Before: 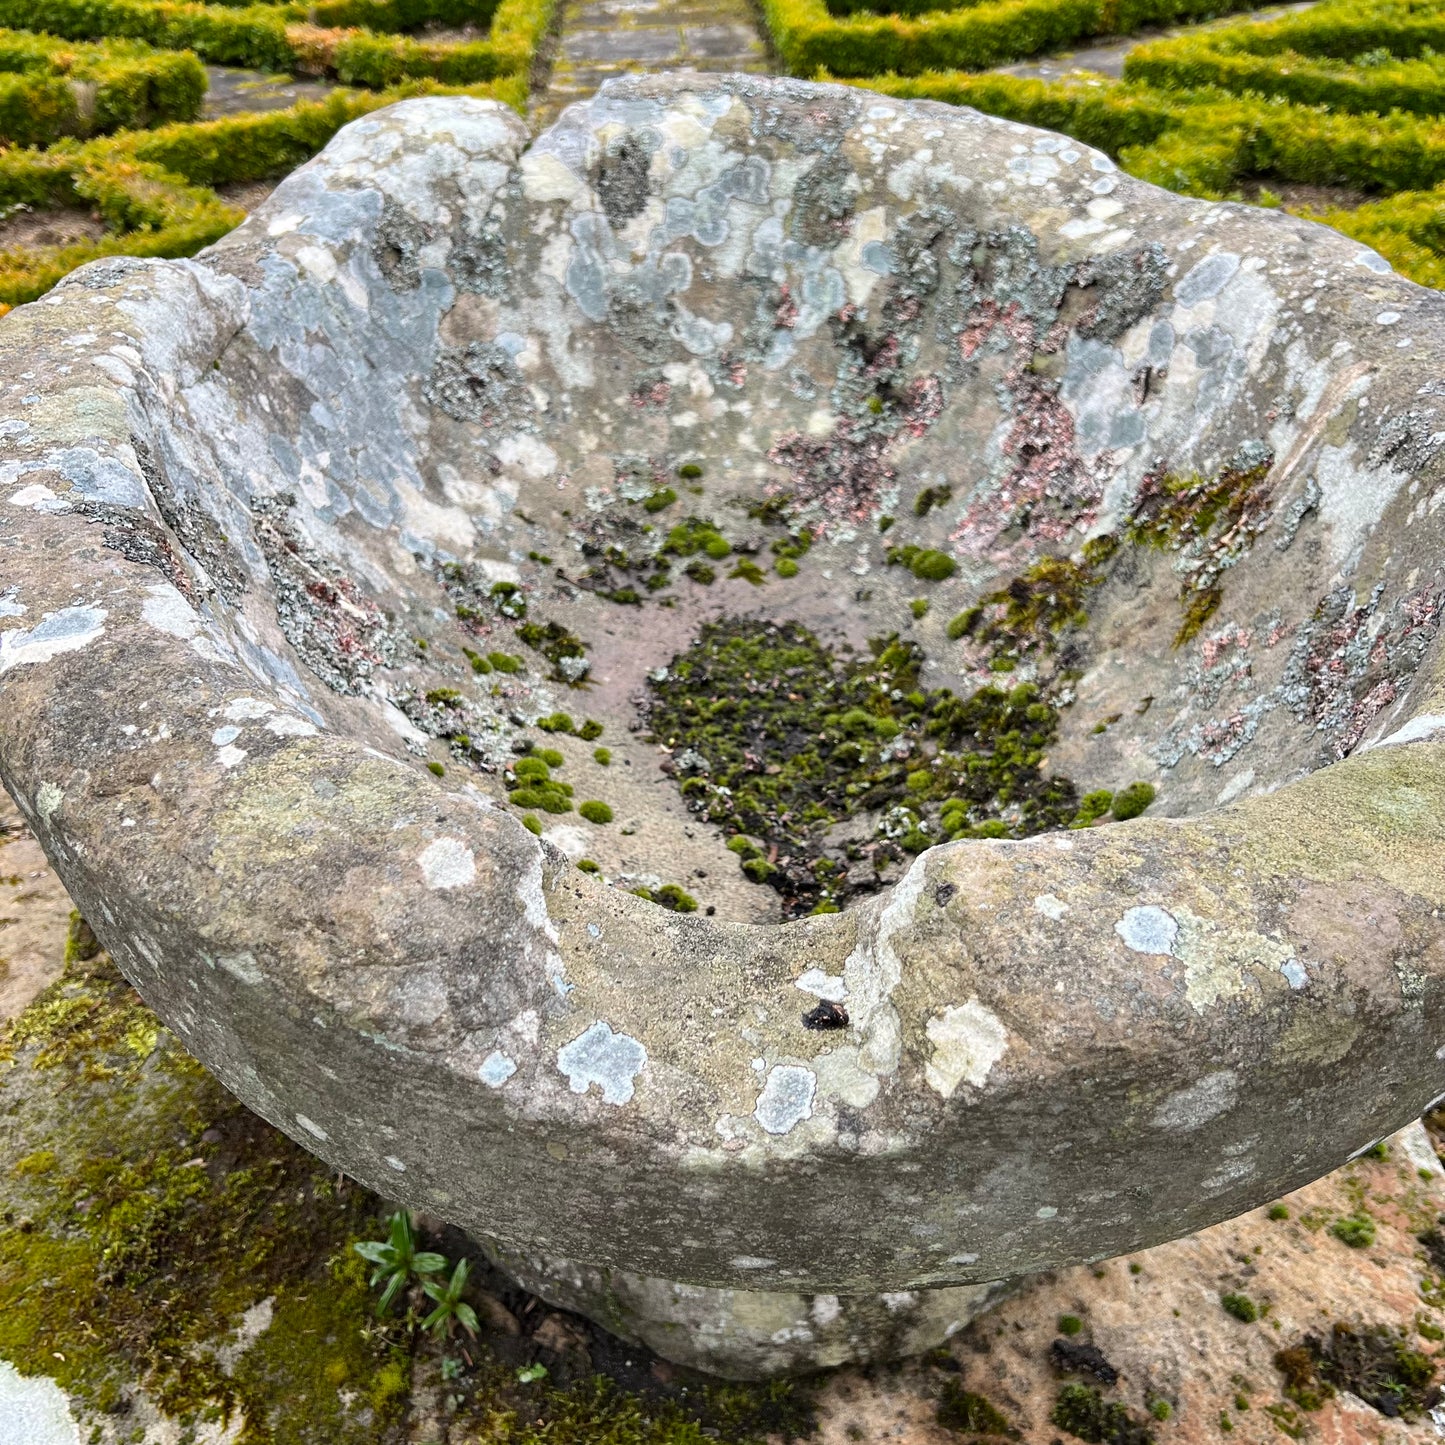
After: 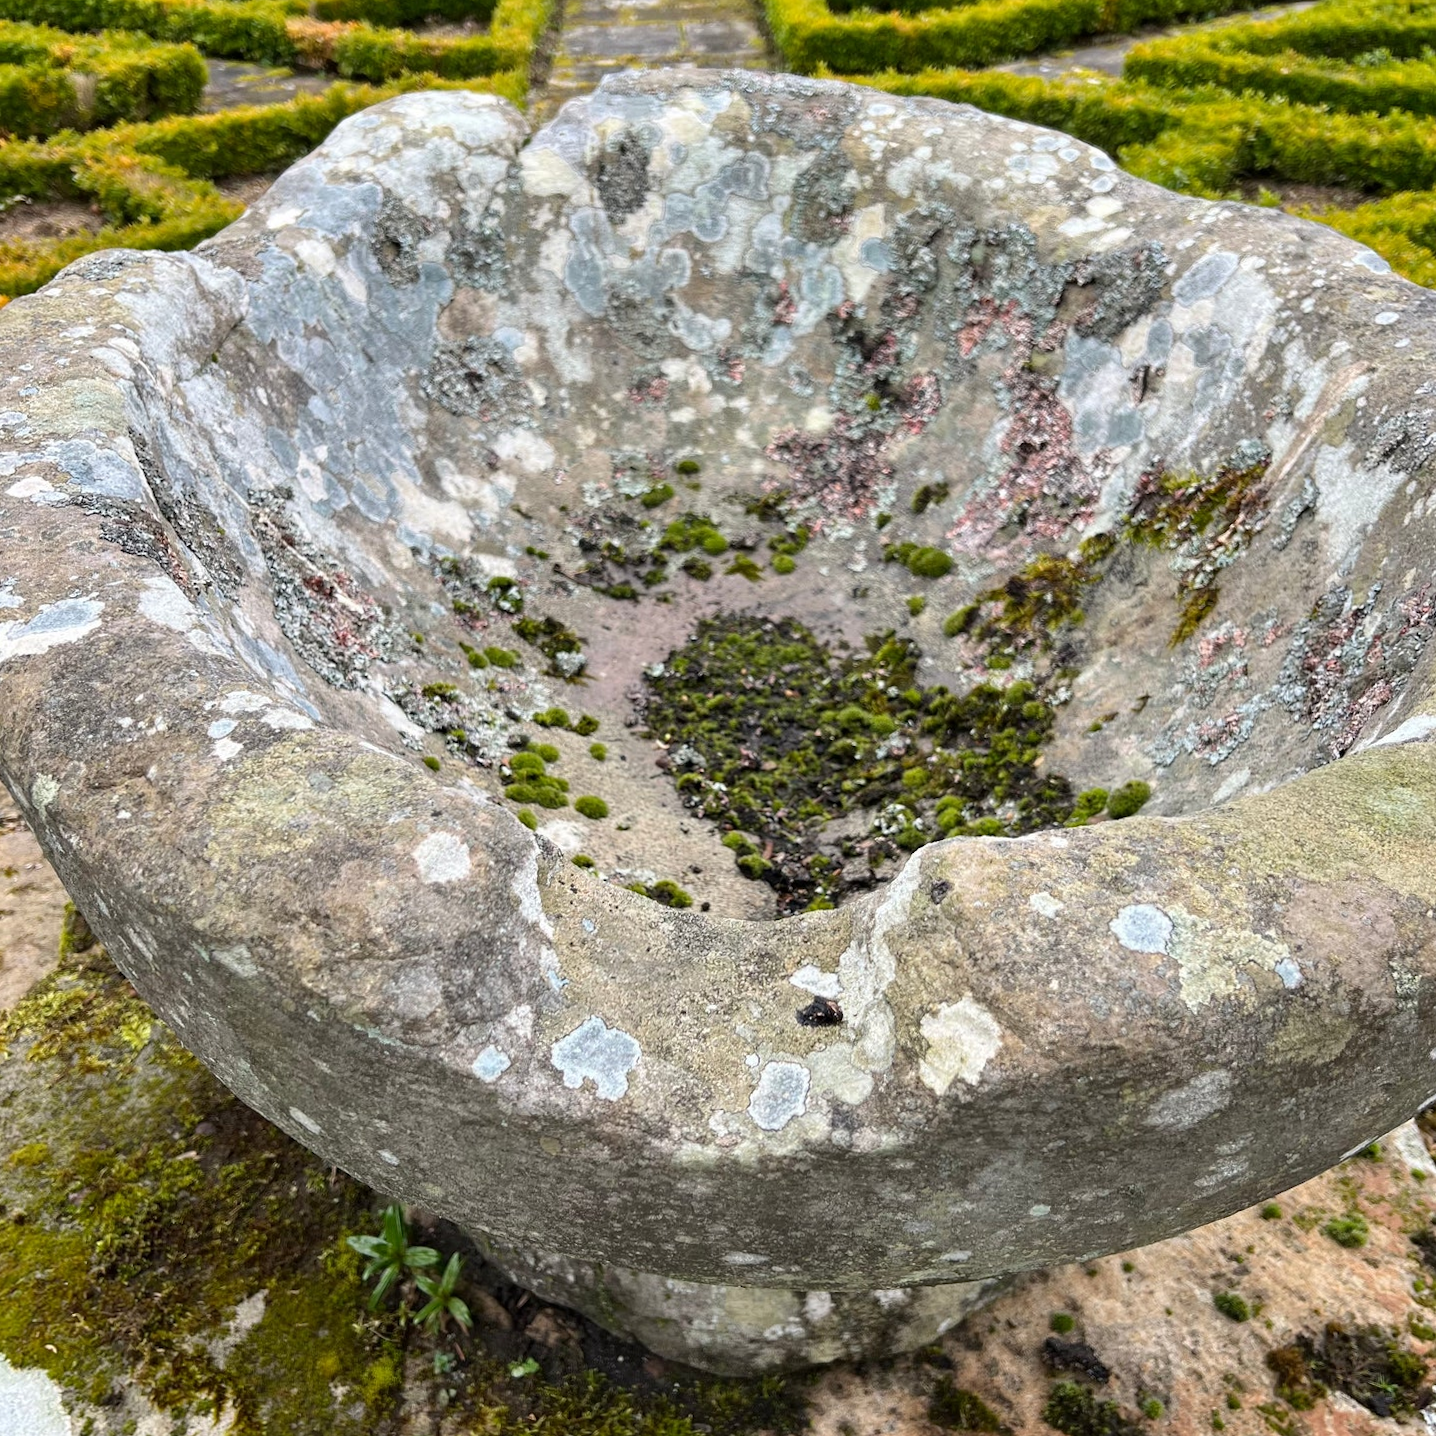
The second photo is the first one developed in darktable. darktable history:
crop and rotate: angle -0.349°
